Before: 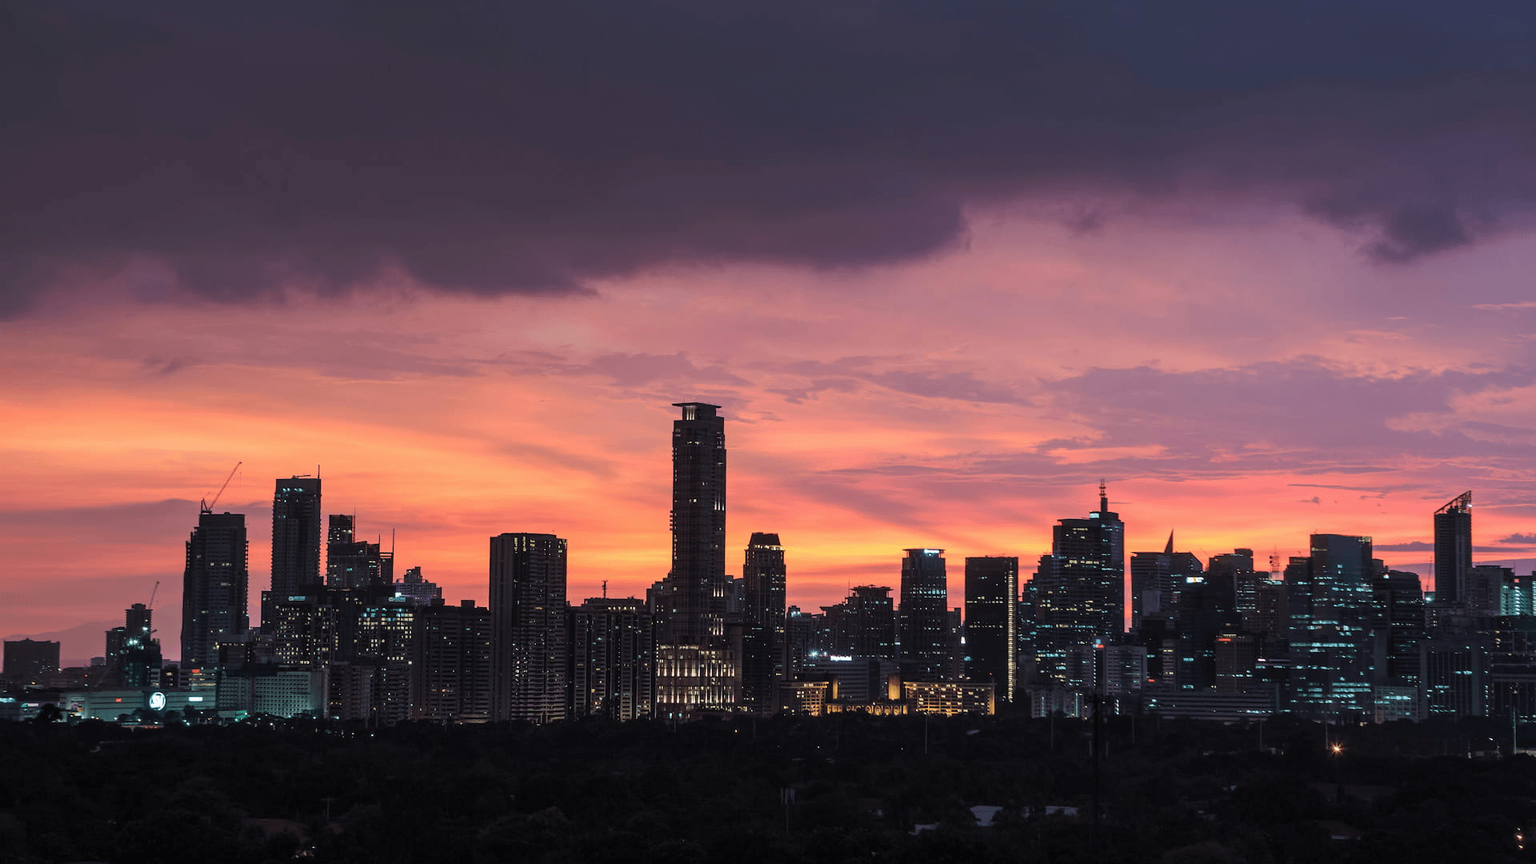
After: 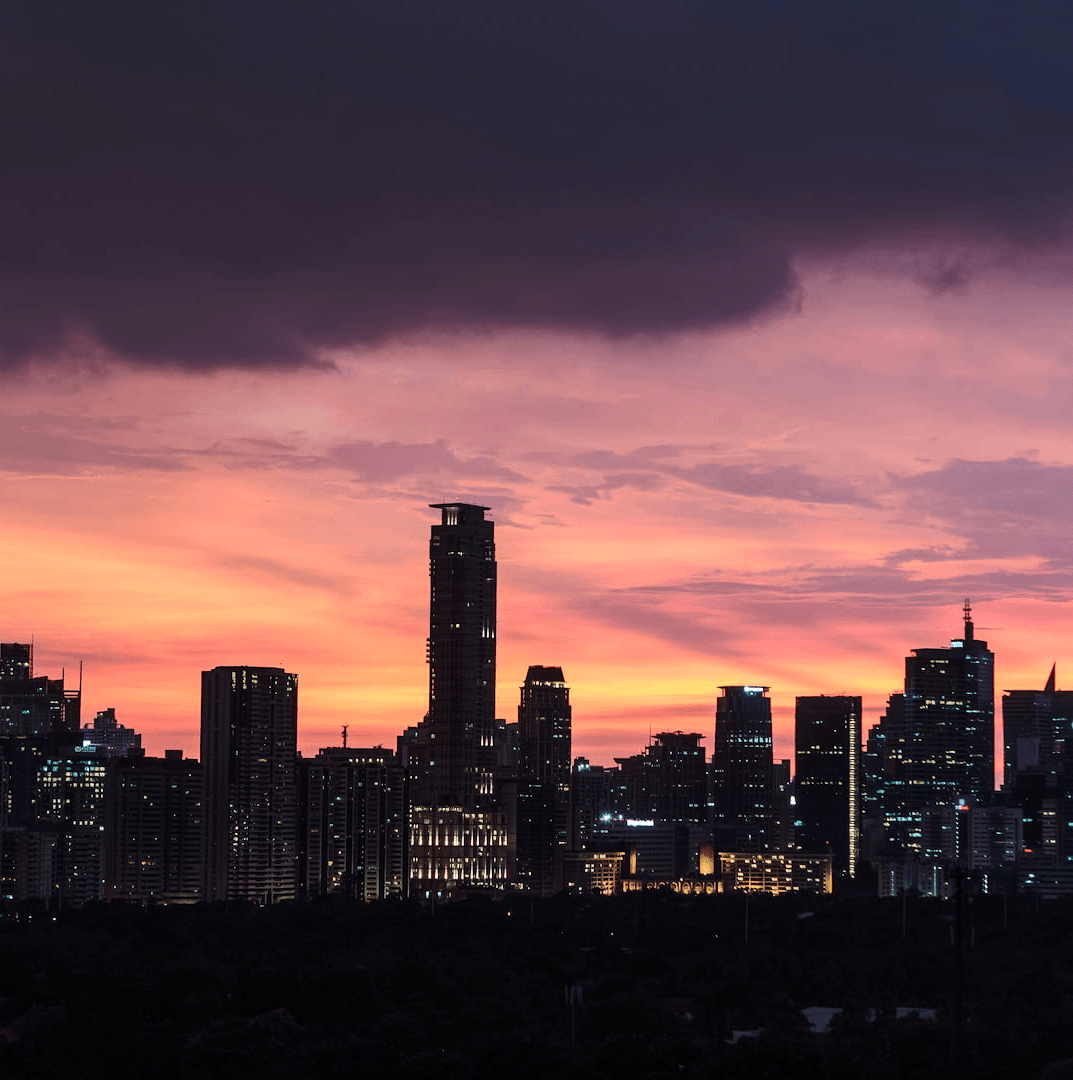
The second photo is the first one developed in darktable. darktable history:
crop: left 21.441%, right 22.631%
contrast brightness saturation: contrast 0.222
